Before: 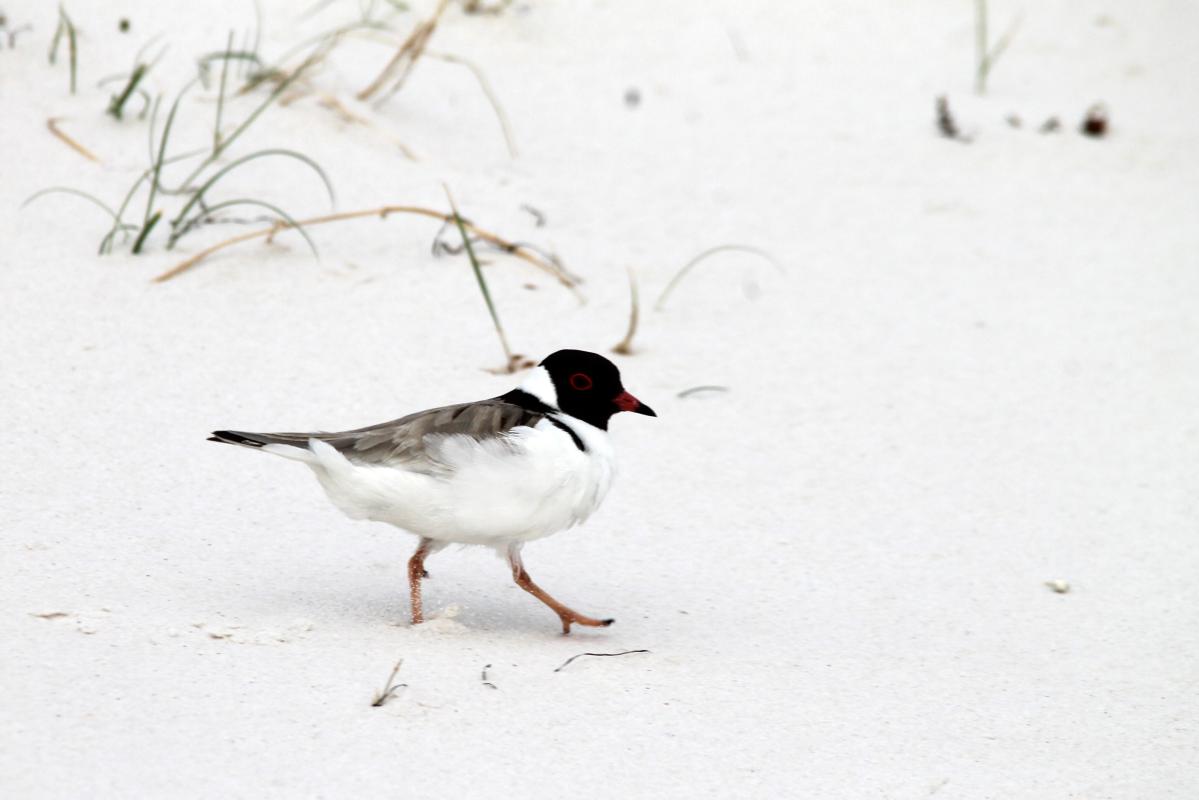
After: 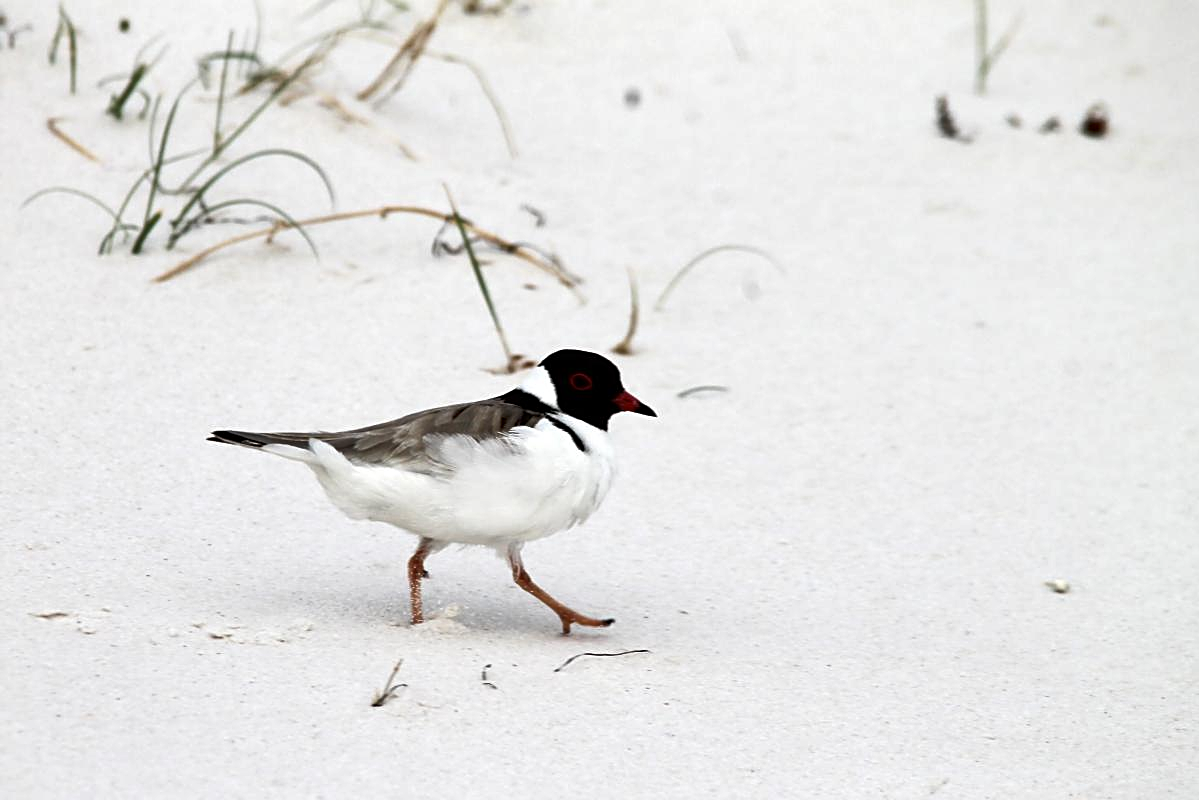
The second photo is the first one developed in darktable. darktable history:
sharpen: on, module defaults
shadows and highlights: shadows 31.64, highlights -32.67, soften with gaussian
